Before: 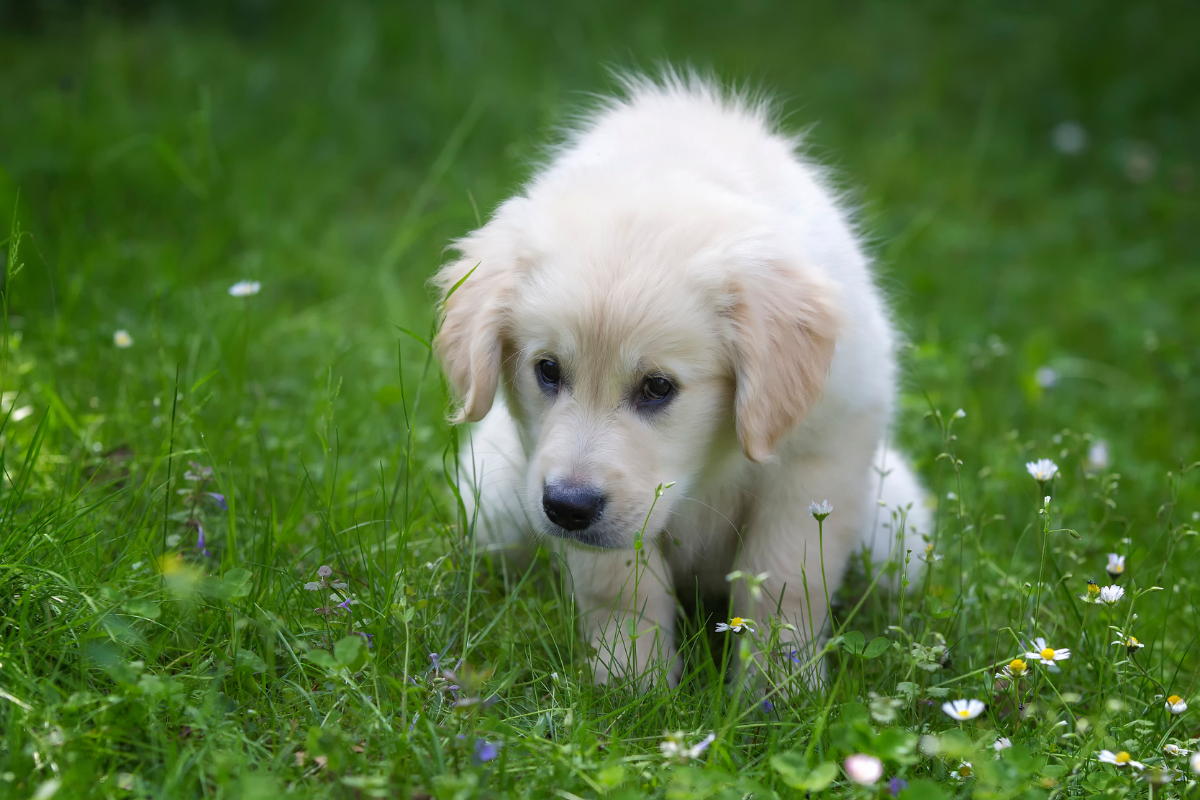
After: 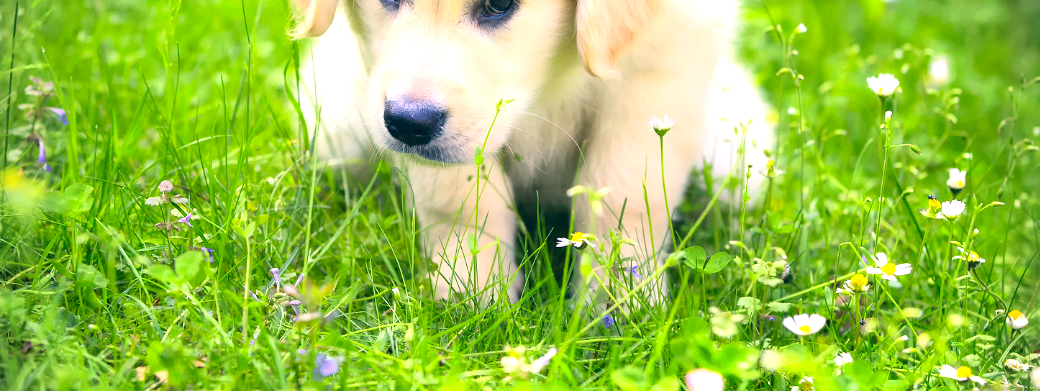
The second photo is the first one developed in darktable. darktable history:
color correction: highlights a* 10.32, highlights b* 14.66, shadows a* -9.59, shadows b* -15.02
crop and rotate: left 13.306%, top 48.129%, bottom 2.928%
exposure: black level correction 0, exposure 1.35 EV, compensate exposure bias true, compensate highlight preservation false
contrast brightness saturation: contrast 0.23, brightness 0.1, saturation 0.29
vignetting: dithering 8-bit output, unbound false
